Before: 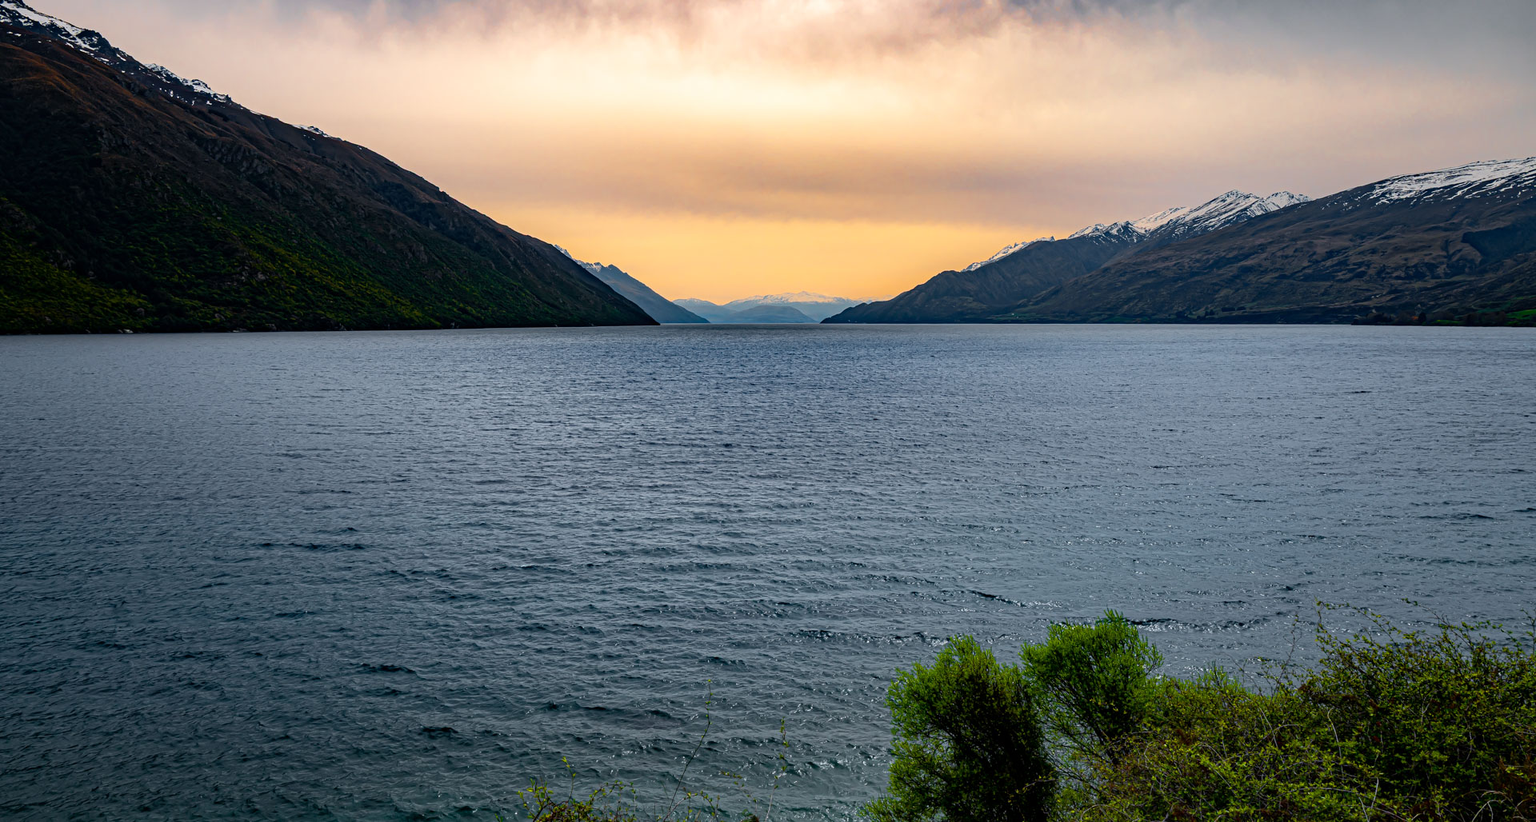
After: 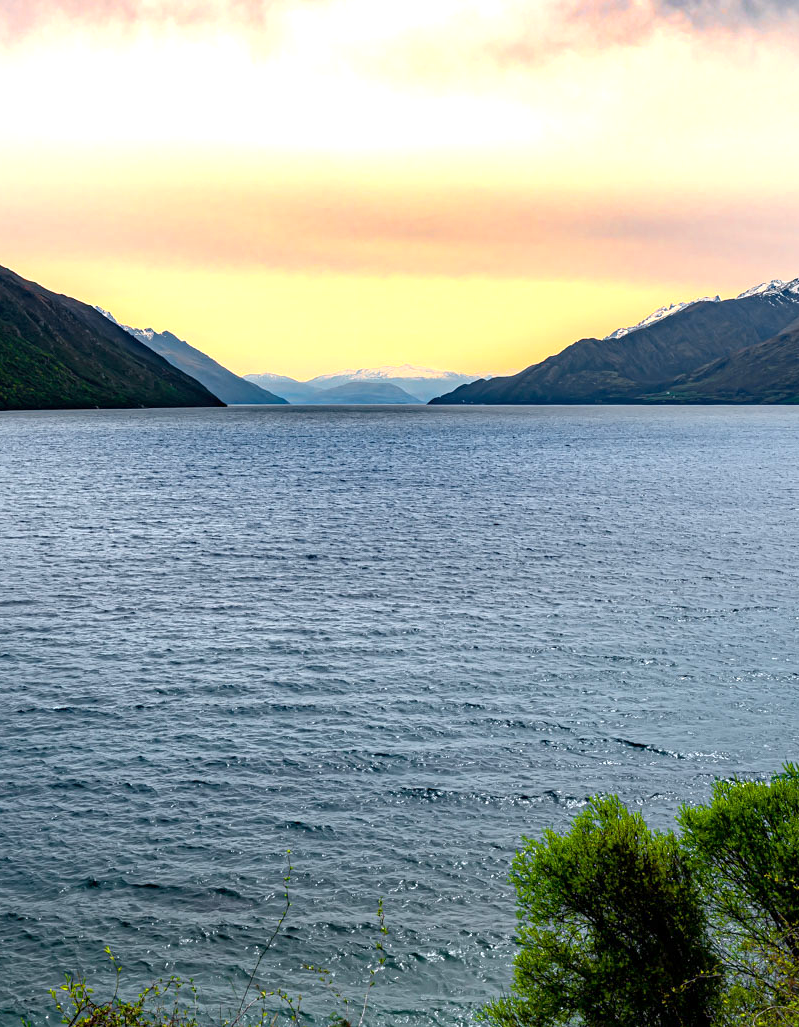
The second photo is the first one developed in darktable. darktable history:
crop: left 31.194%, right 27.158%
exposure: exposure 0.778 EV, compensate highlight preservation false
